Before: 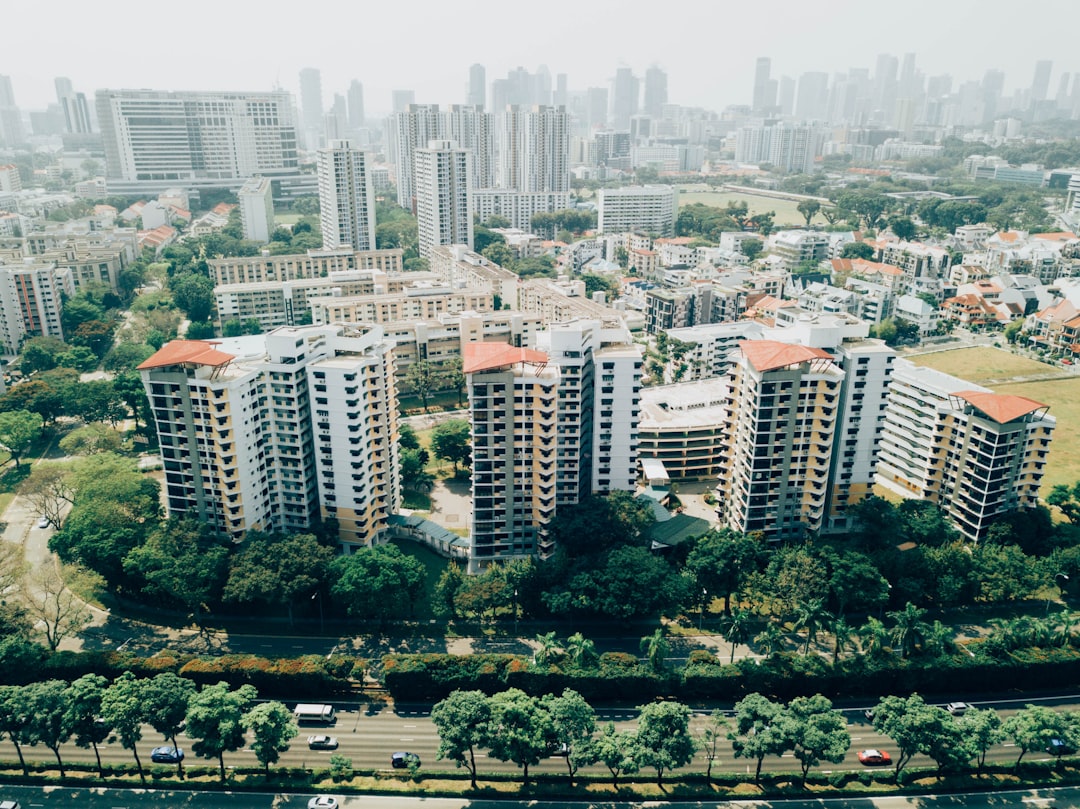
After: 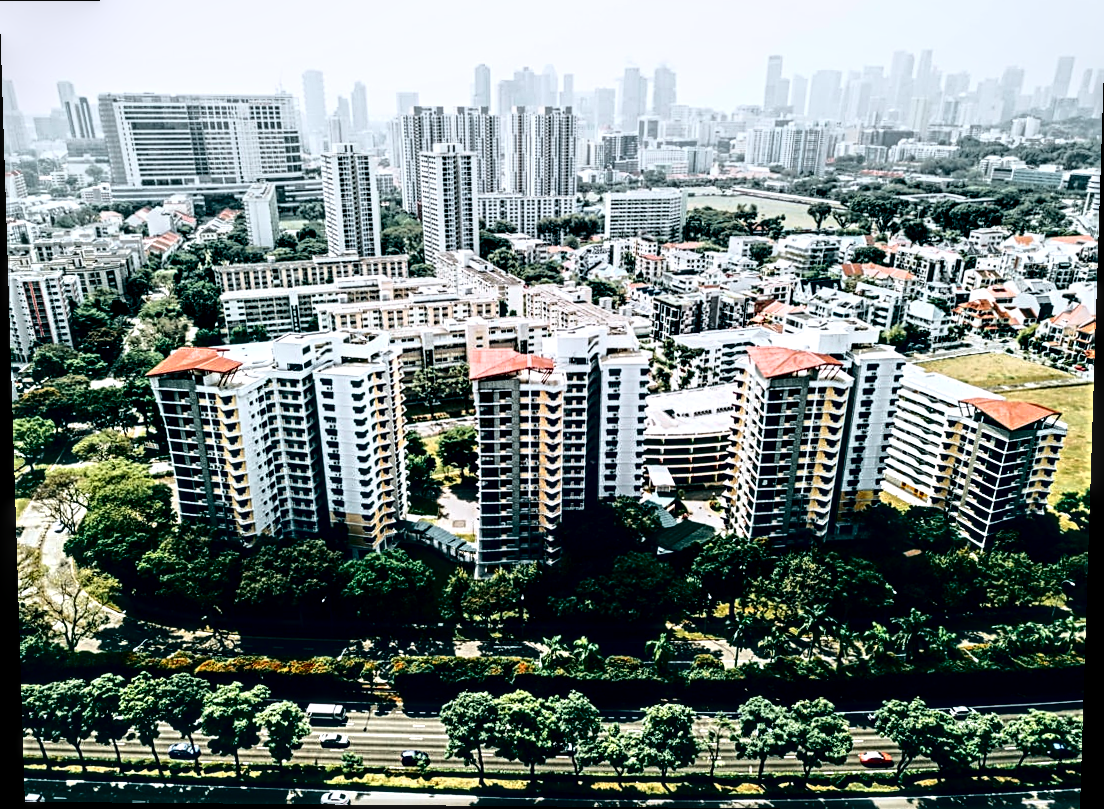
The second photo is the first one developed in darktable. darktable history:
crop: top 1.049%, right 0.001%
local contrast: highlights 65%, shadows 54%, detail 169%, midtone range 0.514
tone curve: curves: ch0 [(0.003, 0) (0.066, 0.023) (0.154, 0.082) (0.281, 0.221) (0.405, 0.389) (0.517, 0.553) (0.716, 0.743) (0.822, 0.882) (1, 1)]; ch1 [(0, 0) (0.164, 0.115) (0.337, 0.332) (0.39, 0.398) (0.464, 0.461) (0.501, 0.5) (0.521, 0.526) (0.571, 0.606) (0.656, 0.677) (0.723, 0.731) (0.811, 0.796) (1, 1)]; ch2 [(0, 0) (0.337, 0.382) (0.464, 0.476) (0.501, 0.502) (0.527, 0.54) (0.556, 0.567) (0.575, 0.606) (0.659, 0.736) (1, 1)], color space Lab, independent channels, preserve colors none
sharpen: radius 4
contrast brightness saturation: contrast 0.24, brightness -0.24, saturation 0.14
color calibration: illuminant as shot in camera, x 0.358, y 0.373, temperature 4628.91 K
rotate and perspective: lens shift (vertical) 0.048, lens shift (horizontal) -0.024, automatic cropping off
